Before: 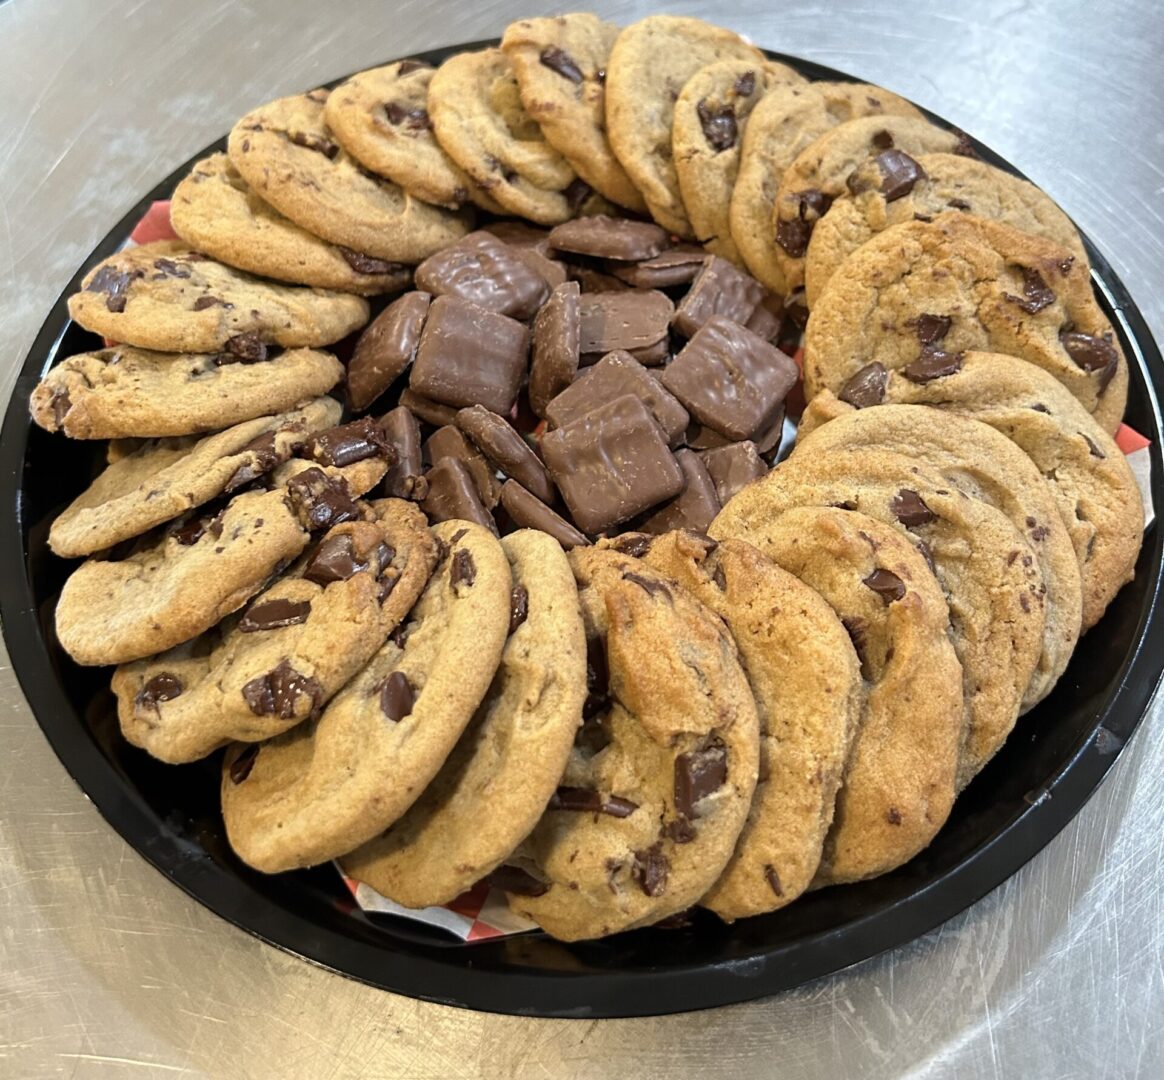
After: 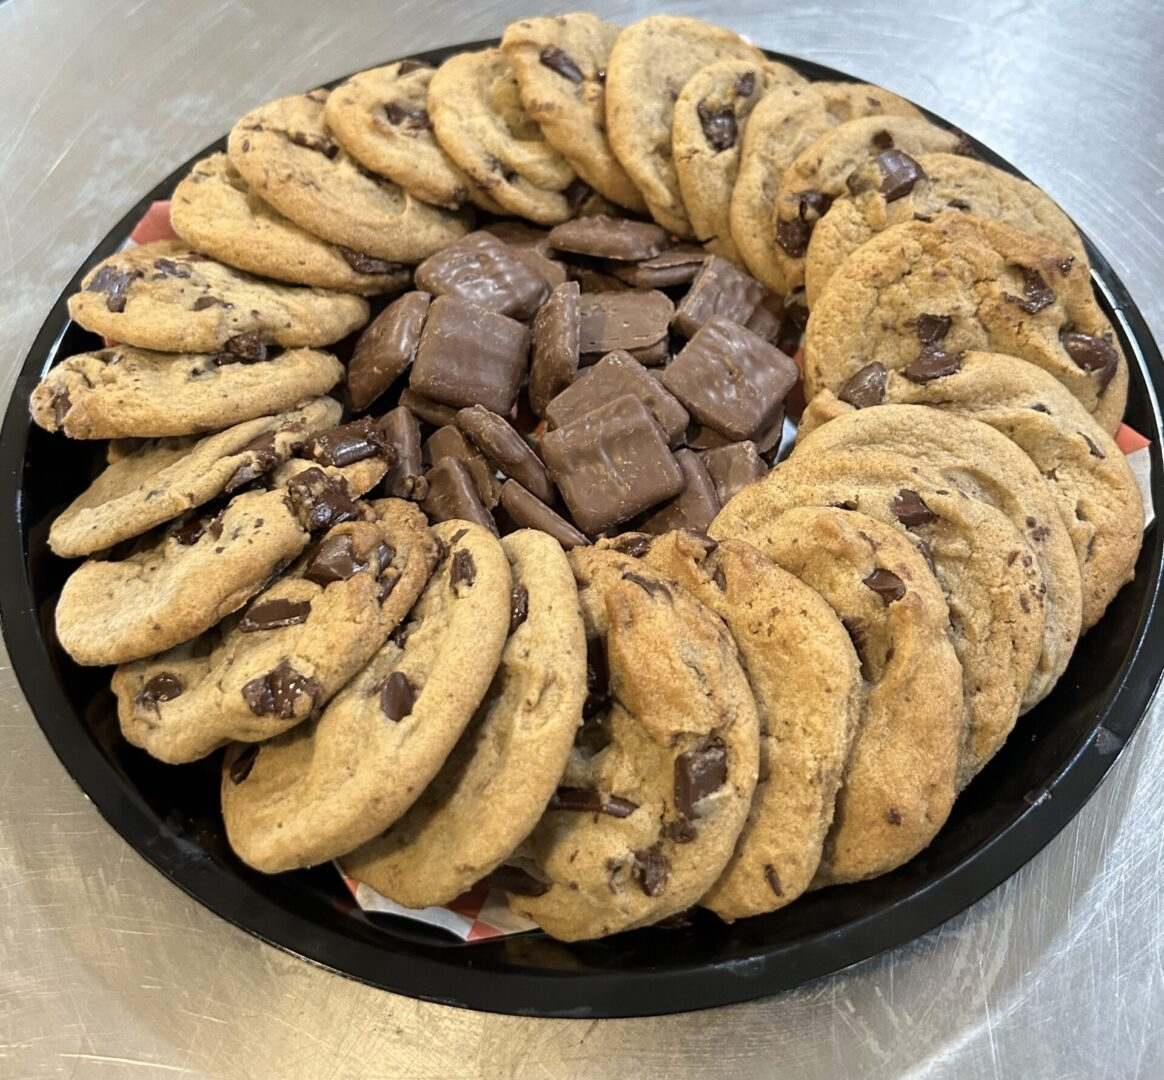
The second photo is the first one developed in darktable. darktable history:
color balance: input saturation 80.07%
color contrast: green-magenta contrast 0.8, blue-yellow contrast 1.1, unbound 0
